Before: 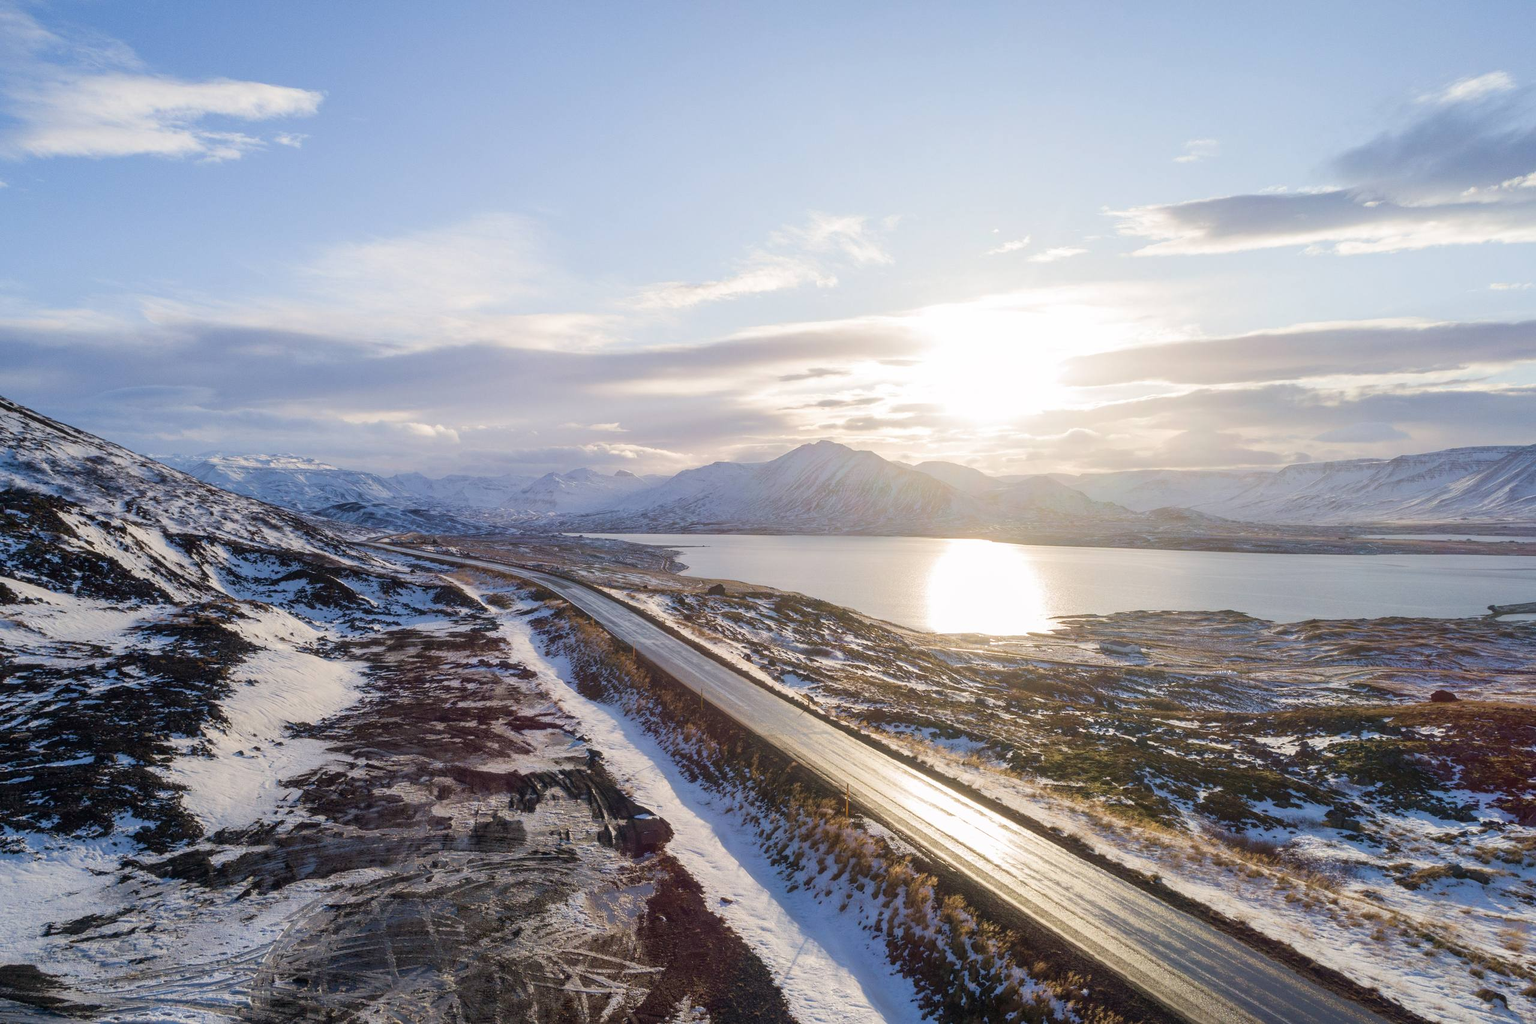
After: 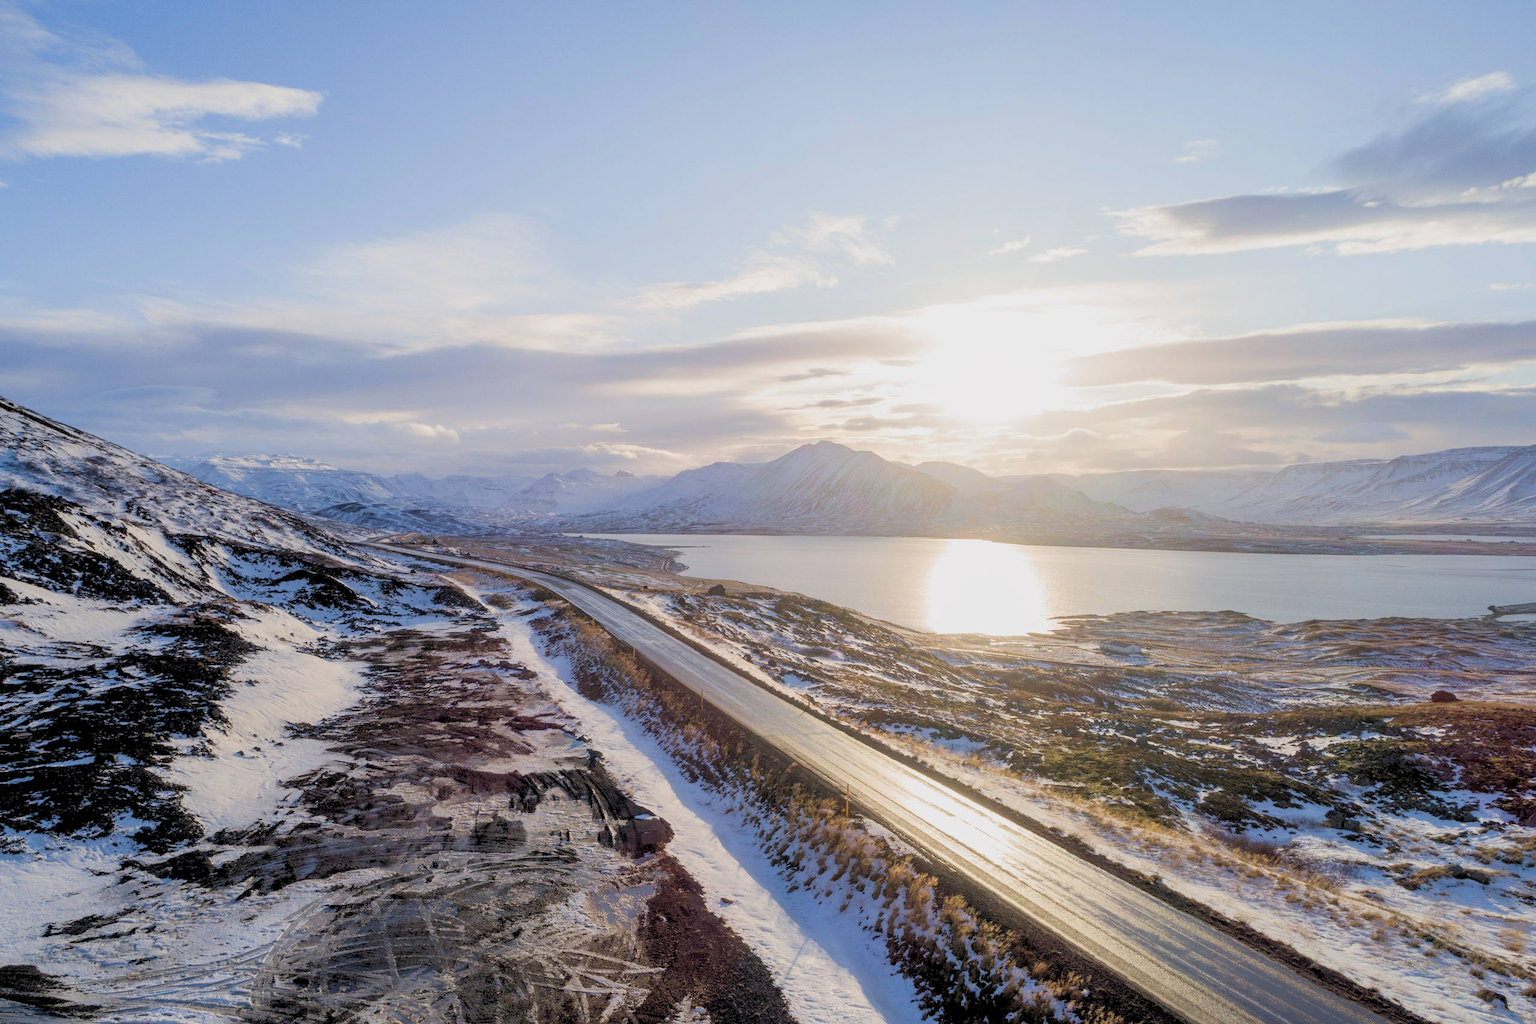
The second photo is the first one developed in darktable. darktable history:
rgb levels: preserve colors sum RGB, levels [[0.038, 0.433, 0.934], [0, 0.5, 1], [0, 0.5, 1]]
